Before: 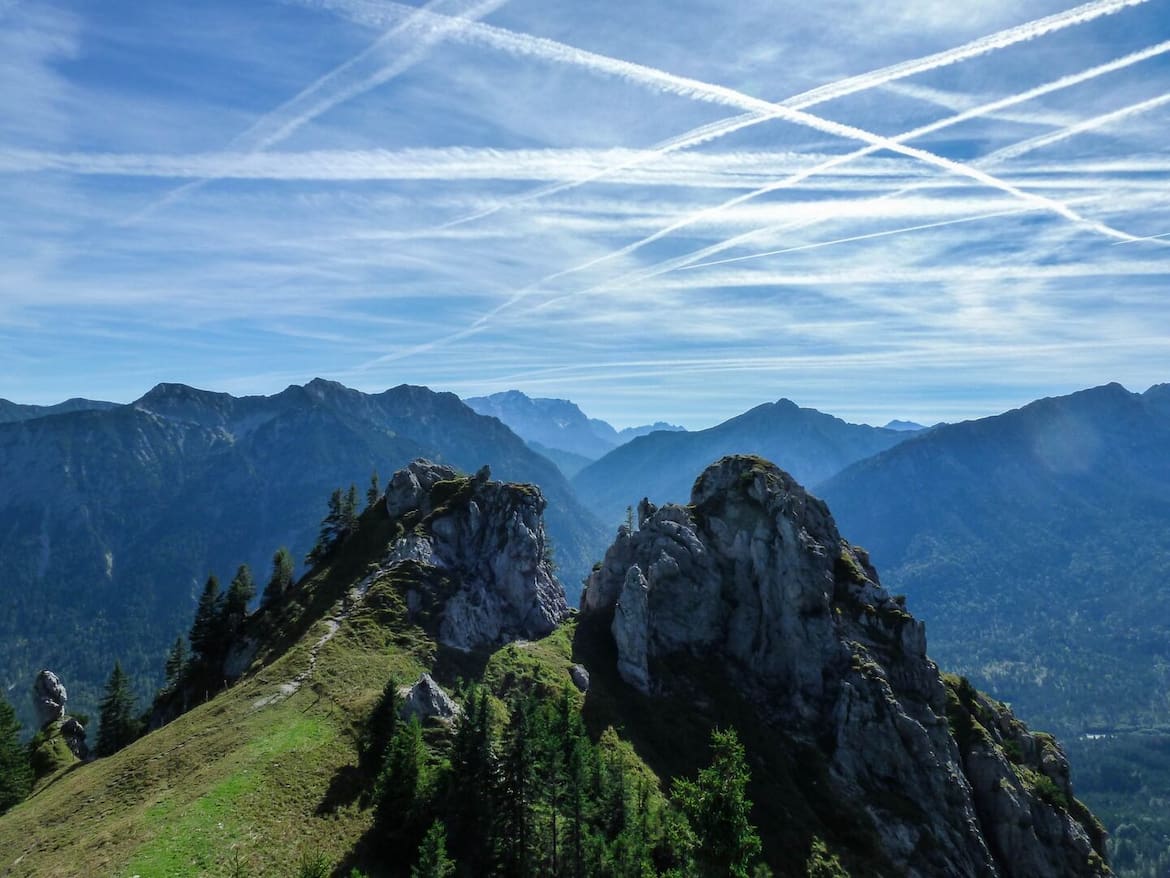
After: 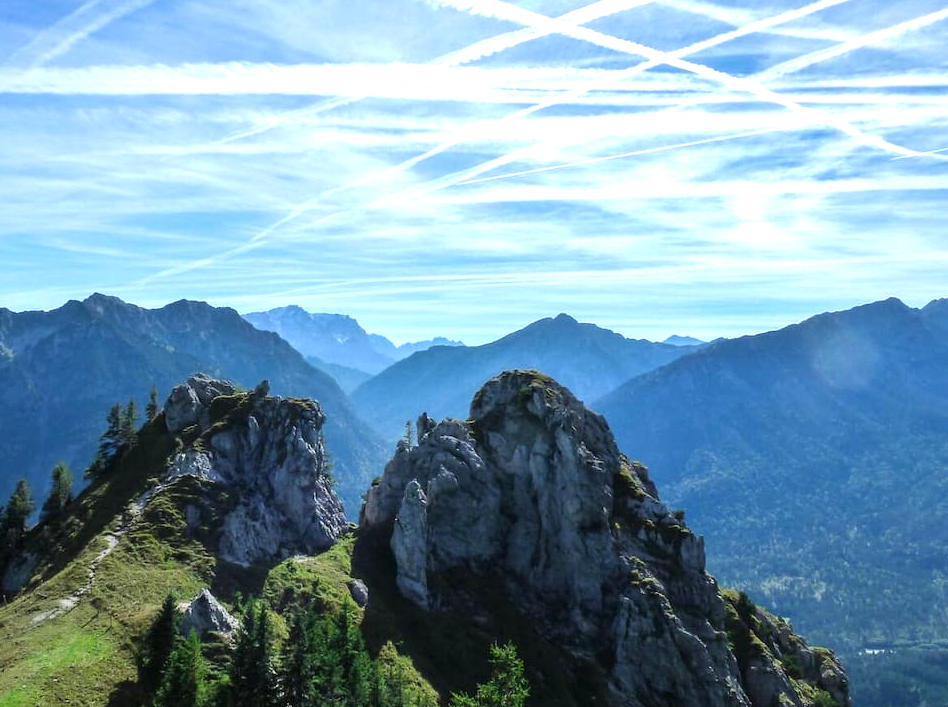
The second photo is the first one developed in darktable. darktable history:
crop: left 18.912%, top 9.744%, right 0.001%, bottom 9.631%
exposure: black level correction 0, exposure 0.7 EV, compensate exposure bias true, compensate highlight preservation false
